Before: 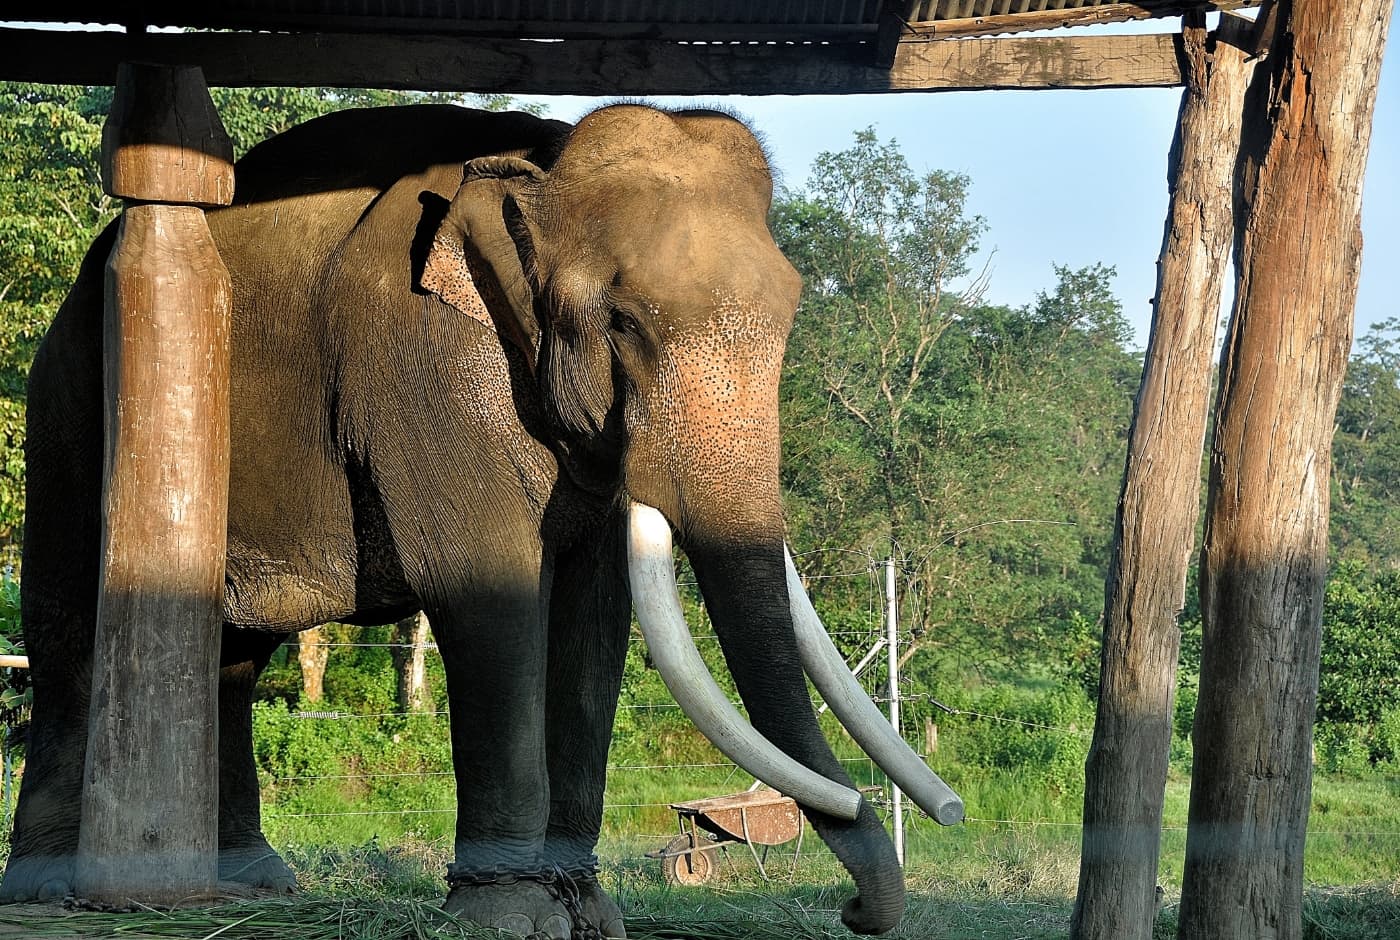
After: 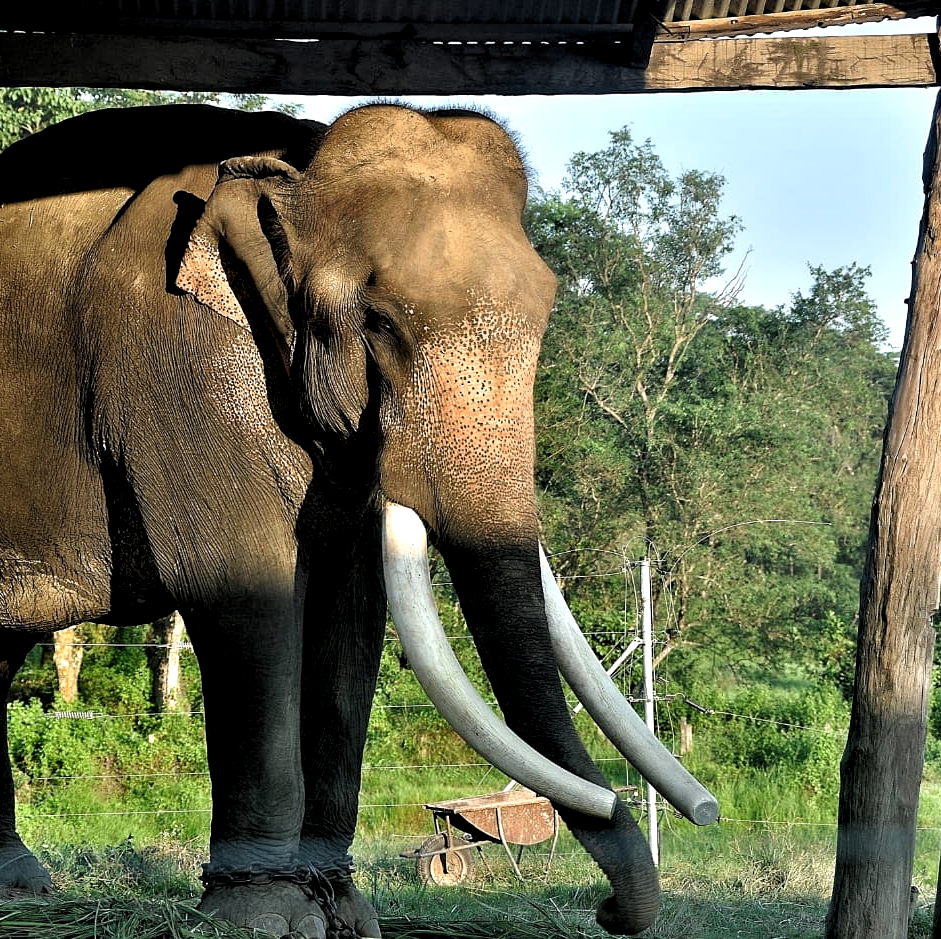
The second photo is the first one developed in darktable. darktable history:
crop and rotate: left 17.537%, right 15.248%
exposure: compensate highlight preservation false
levels: levels [0.031, 0.5, 0.969]
contrast equalizer: octaves 7, y [[0.536, 0.565, 0.581, 0.516, 0.52, 0.491], [0.5 ×6], [0.5 ×6], [0 ×6], [0 ×6]]
